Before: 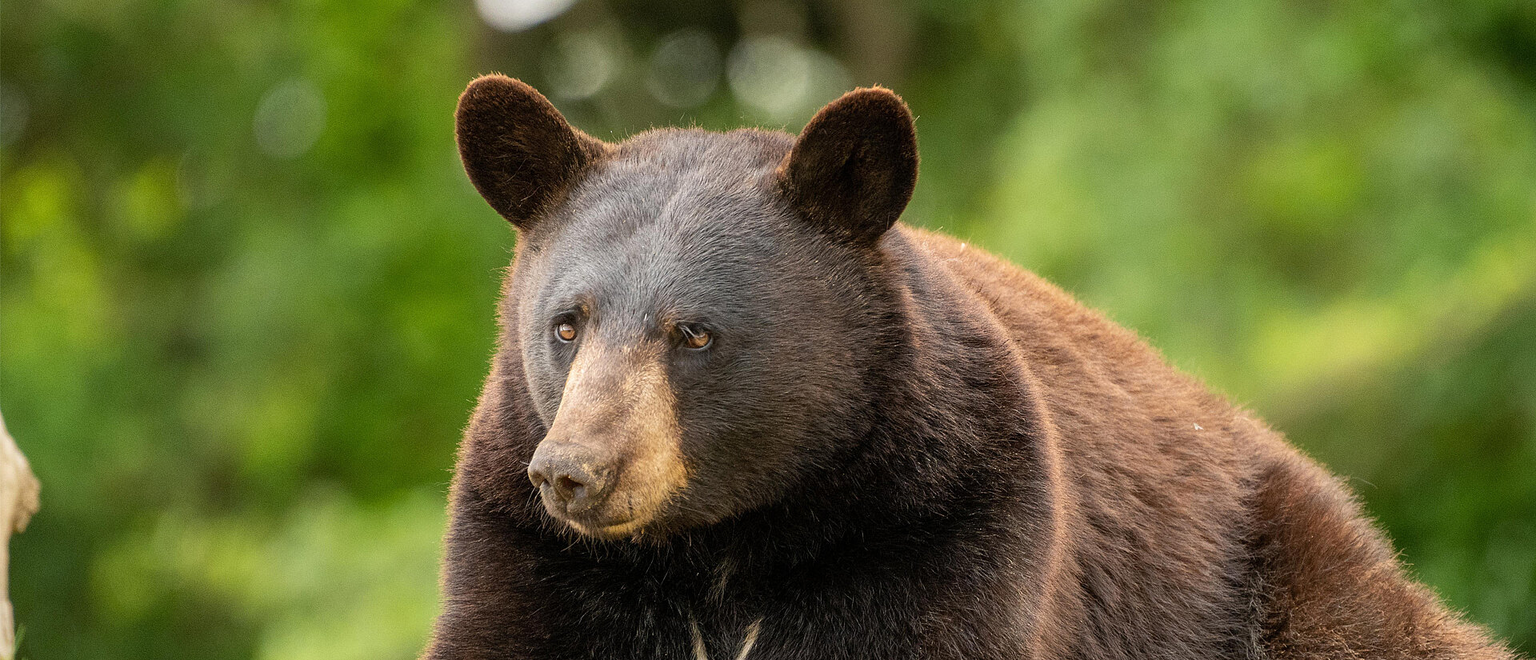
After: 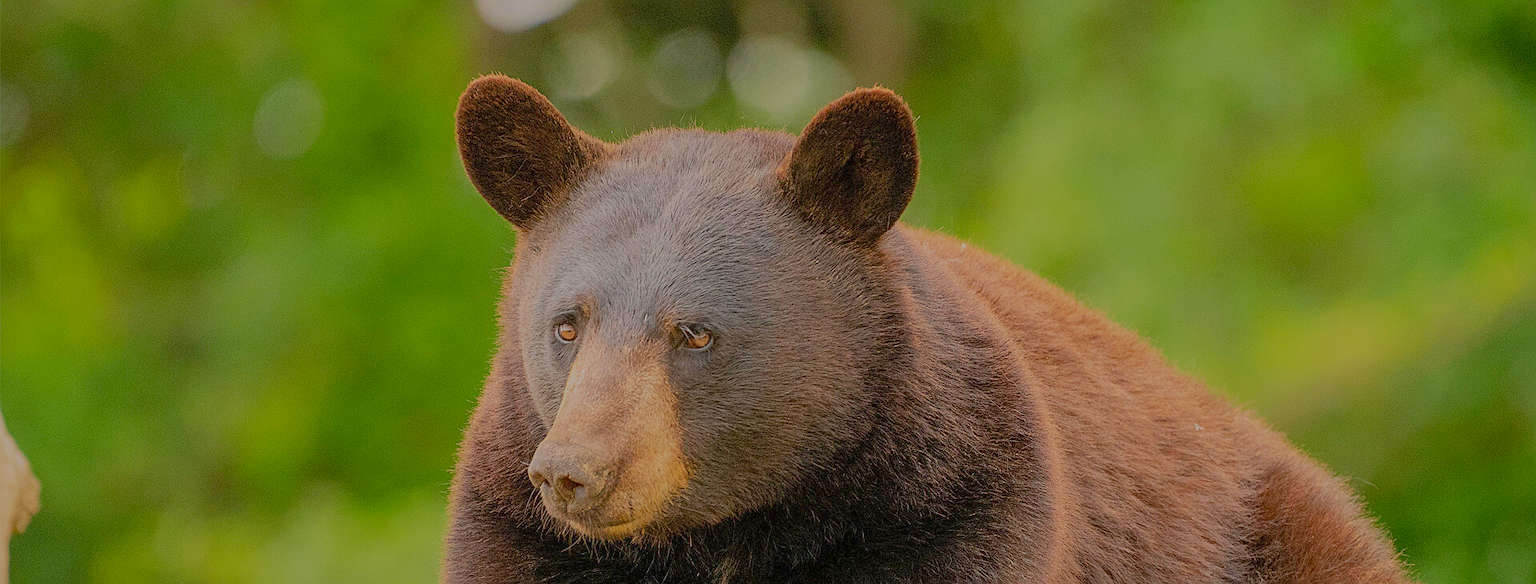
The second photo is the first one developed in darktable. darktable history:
crop and rotate: top 0%, bottom 11.49%
color correction: highlights a* 3.22, highlights b* 1.93, saturation 1.19
sharpen: on, module defaults
filmic rgb: black relative exposure -14 EV, white relative exposure 8 EV, threshold 3 EV, hardness 3.74, latitude 50%, contrast 0.5, color science v5 (2021), contrast in shadows safe, contrast in highlights safe, enable highlight reconstruction true
